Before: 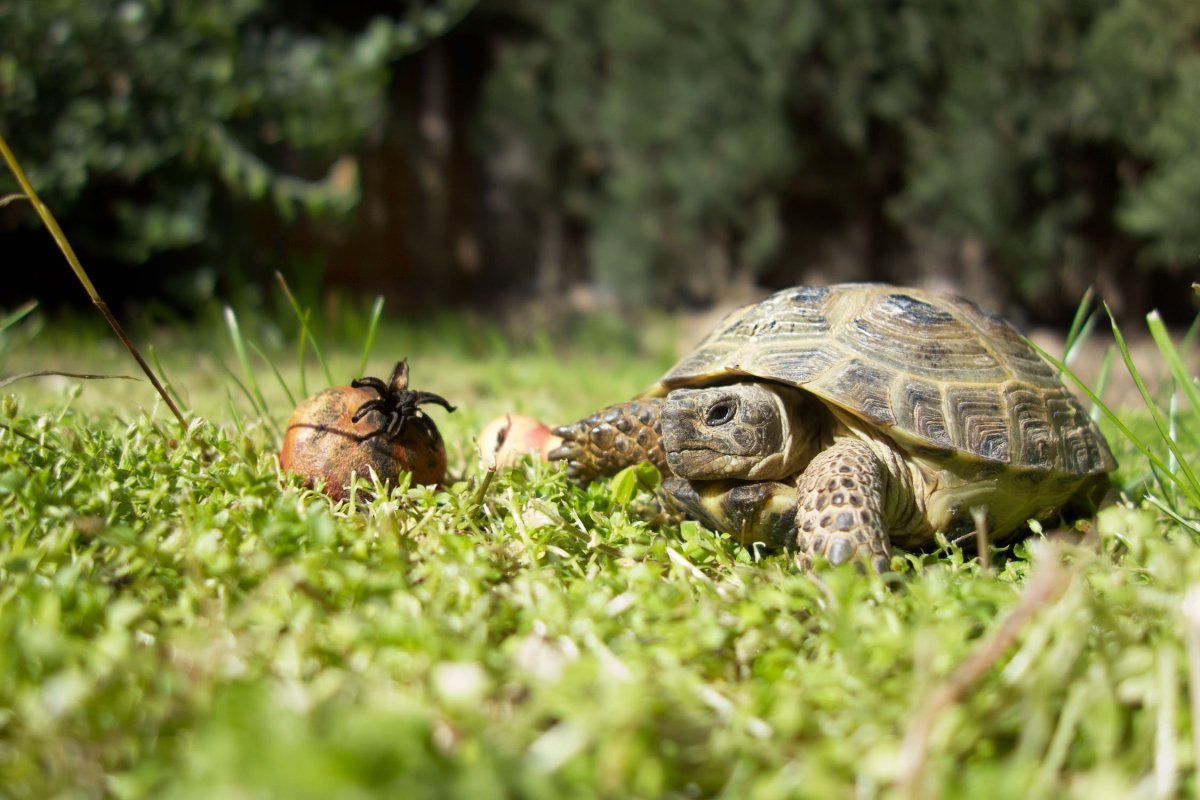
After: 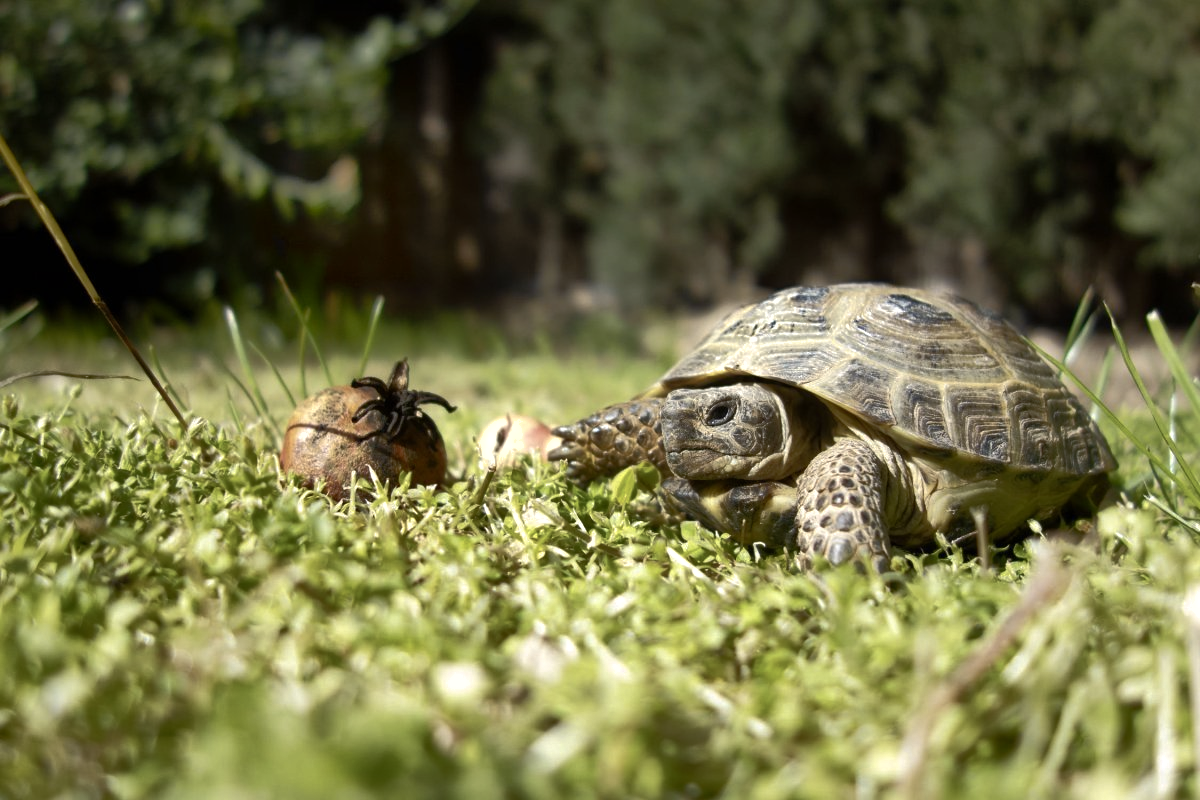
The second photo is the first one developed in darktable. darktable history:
color balance rgb: perceptual saturation grading › highlights -31.88%, perceptual saturation grading › mid-tones 5.8%, perceptual saturation grading › shadows 18.12%, perceptual brilliance grading › highlights 3.62%, perceptual brilliance grading › mid-tones -18.12%, perceptual brilliance grading › shadows -41.3%
shadows and highlights: on, module defaults
exposure: exposure 0.127 EV, compensate highlight preservation false
color contrast: green-magenta contrast 0.8, blue-yellow contrast 1.1, unbound 0
